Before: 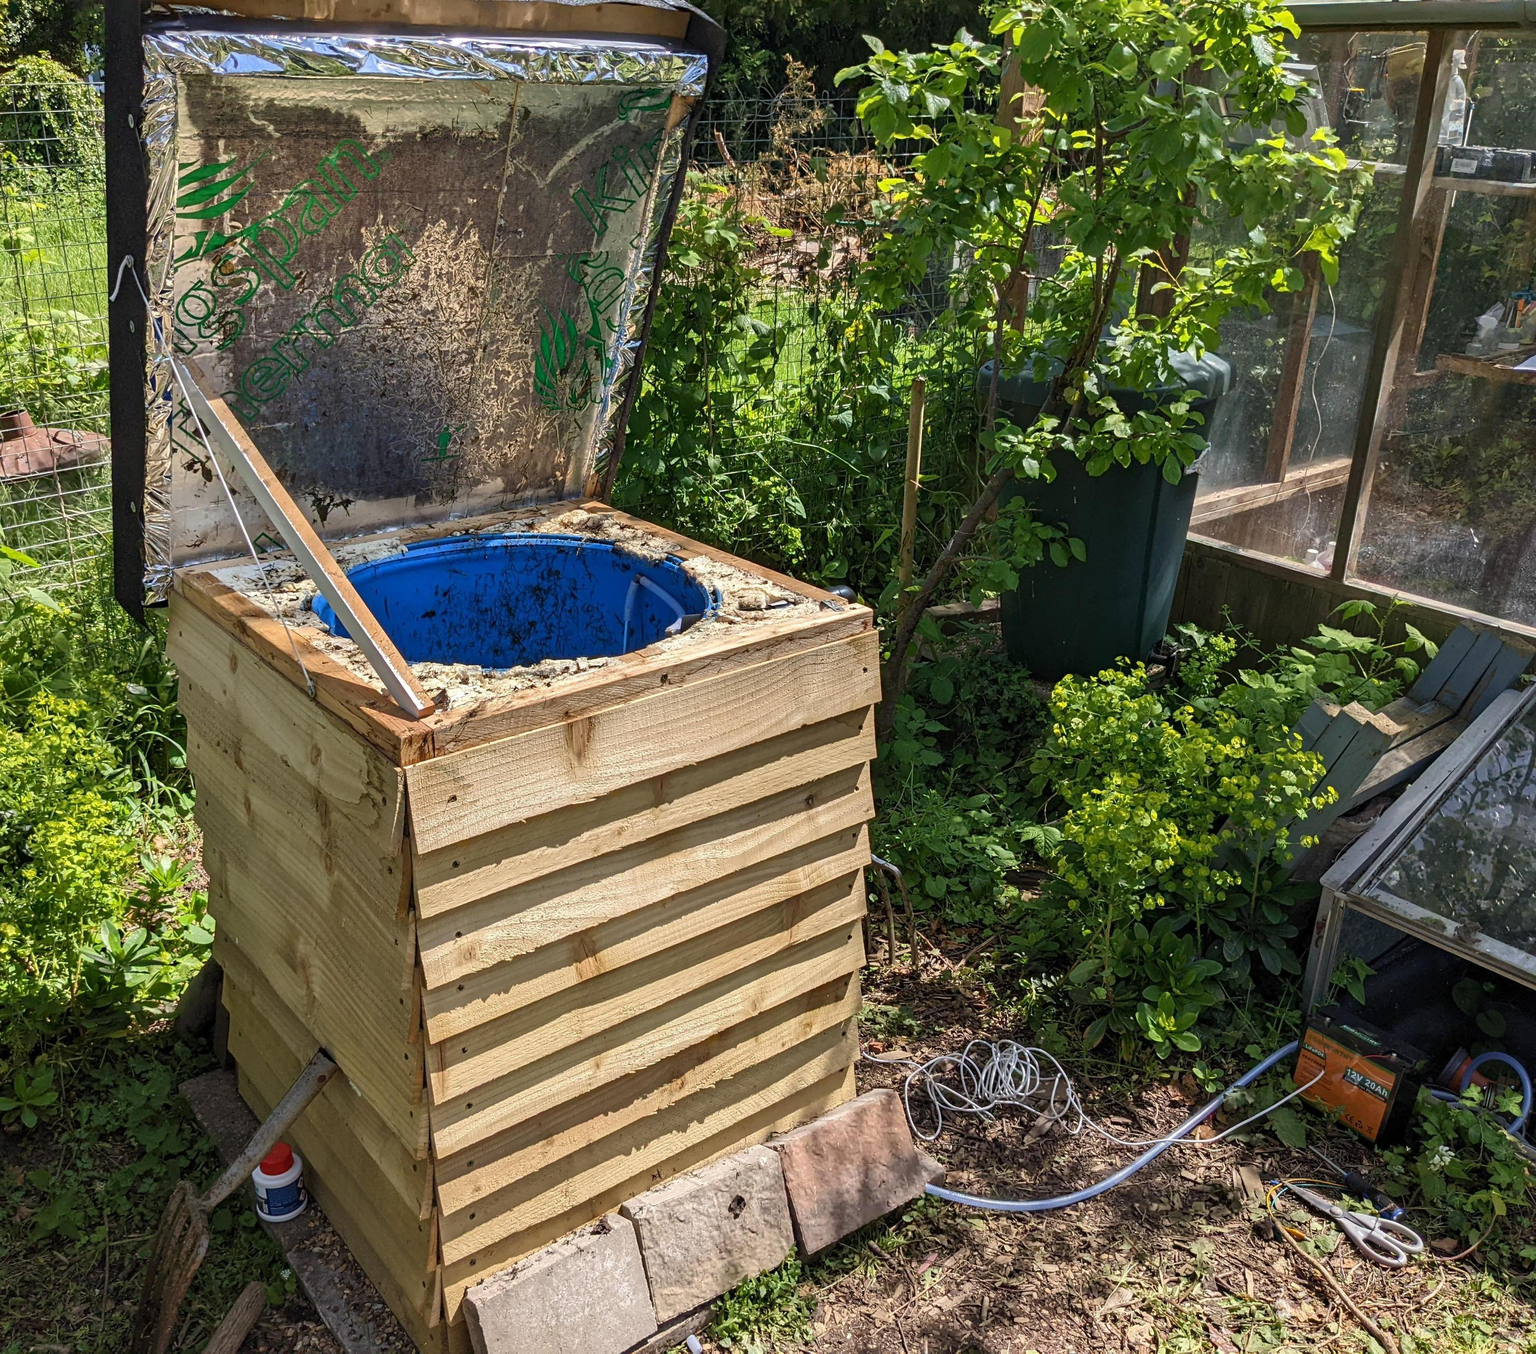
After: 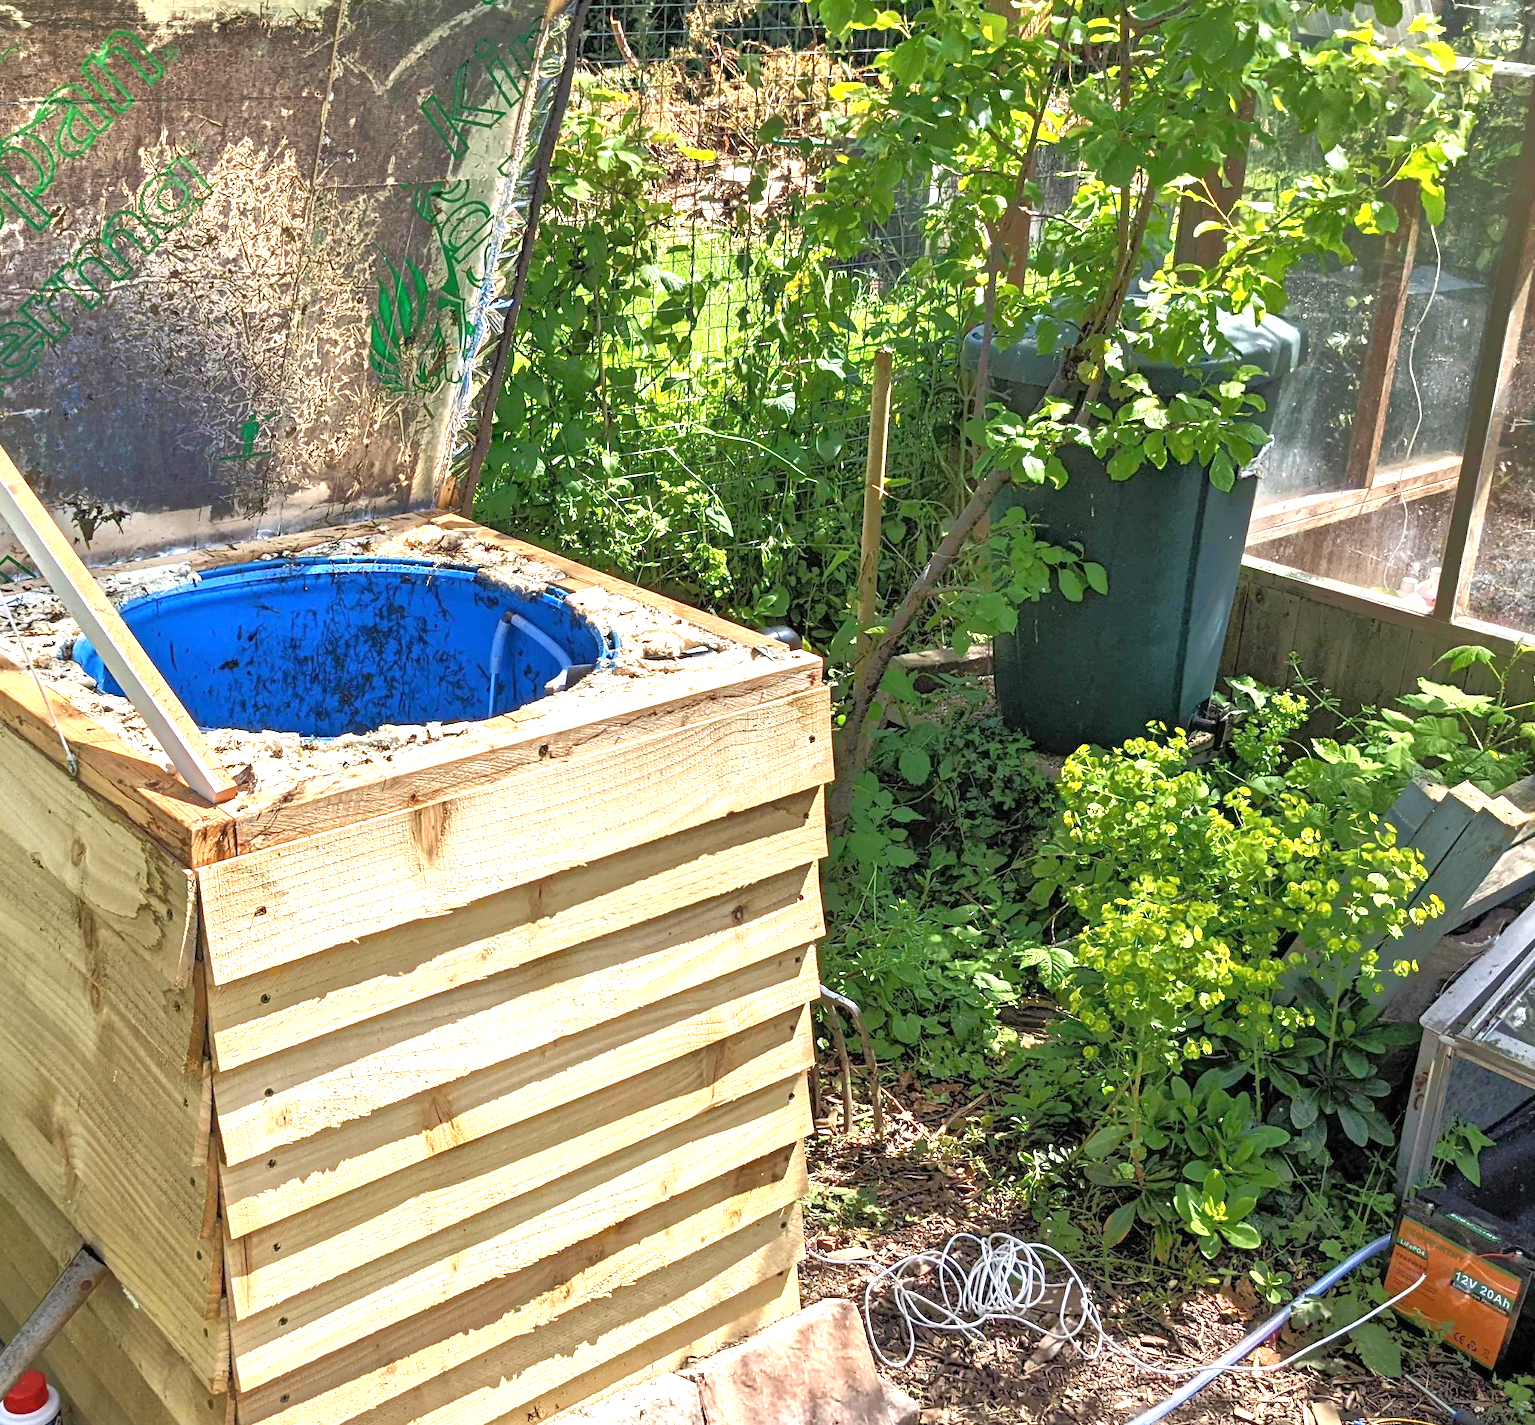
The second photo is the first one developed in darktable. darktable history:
exposure: black level correction 0, exposure 1.3 EV, compensate exposure bias true, compensate highlight preservation false
crop: left 16.768%, top 8.653%, right 8.362%, bottom 12.485%
tone equalizer: -8 EV -0.528 EV, -7 EV -0.319 EV, -6 EV -0.083 EV, -5 EV 0.413 EV, -4 EV 0.985 EV, -3 EV 0.791 EV, -2 EV -0.01 EV, -1 EV 0.14 EV, +0 EV -0.012 EV, smoothing 1
white balance: emerald 1
